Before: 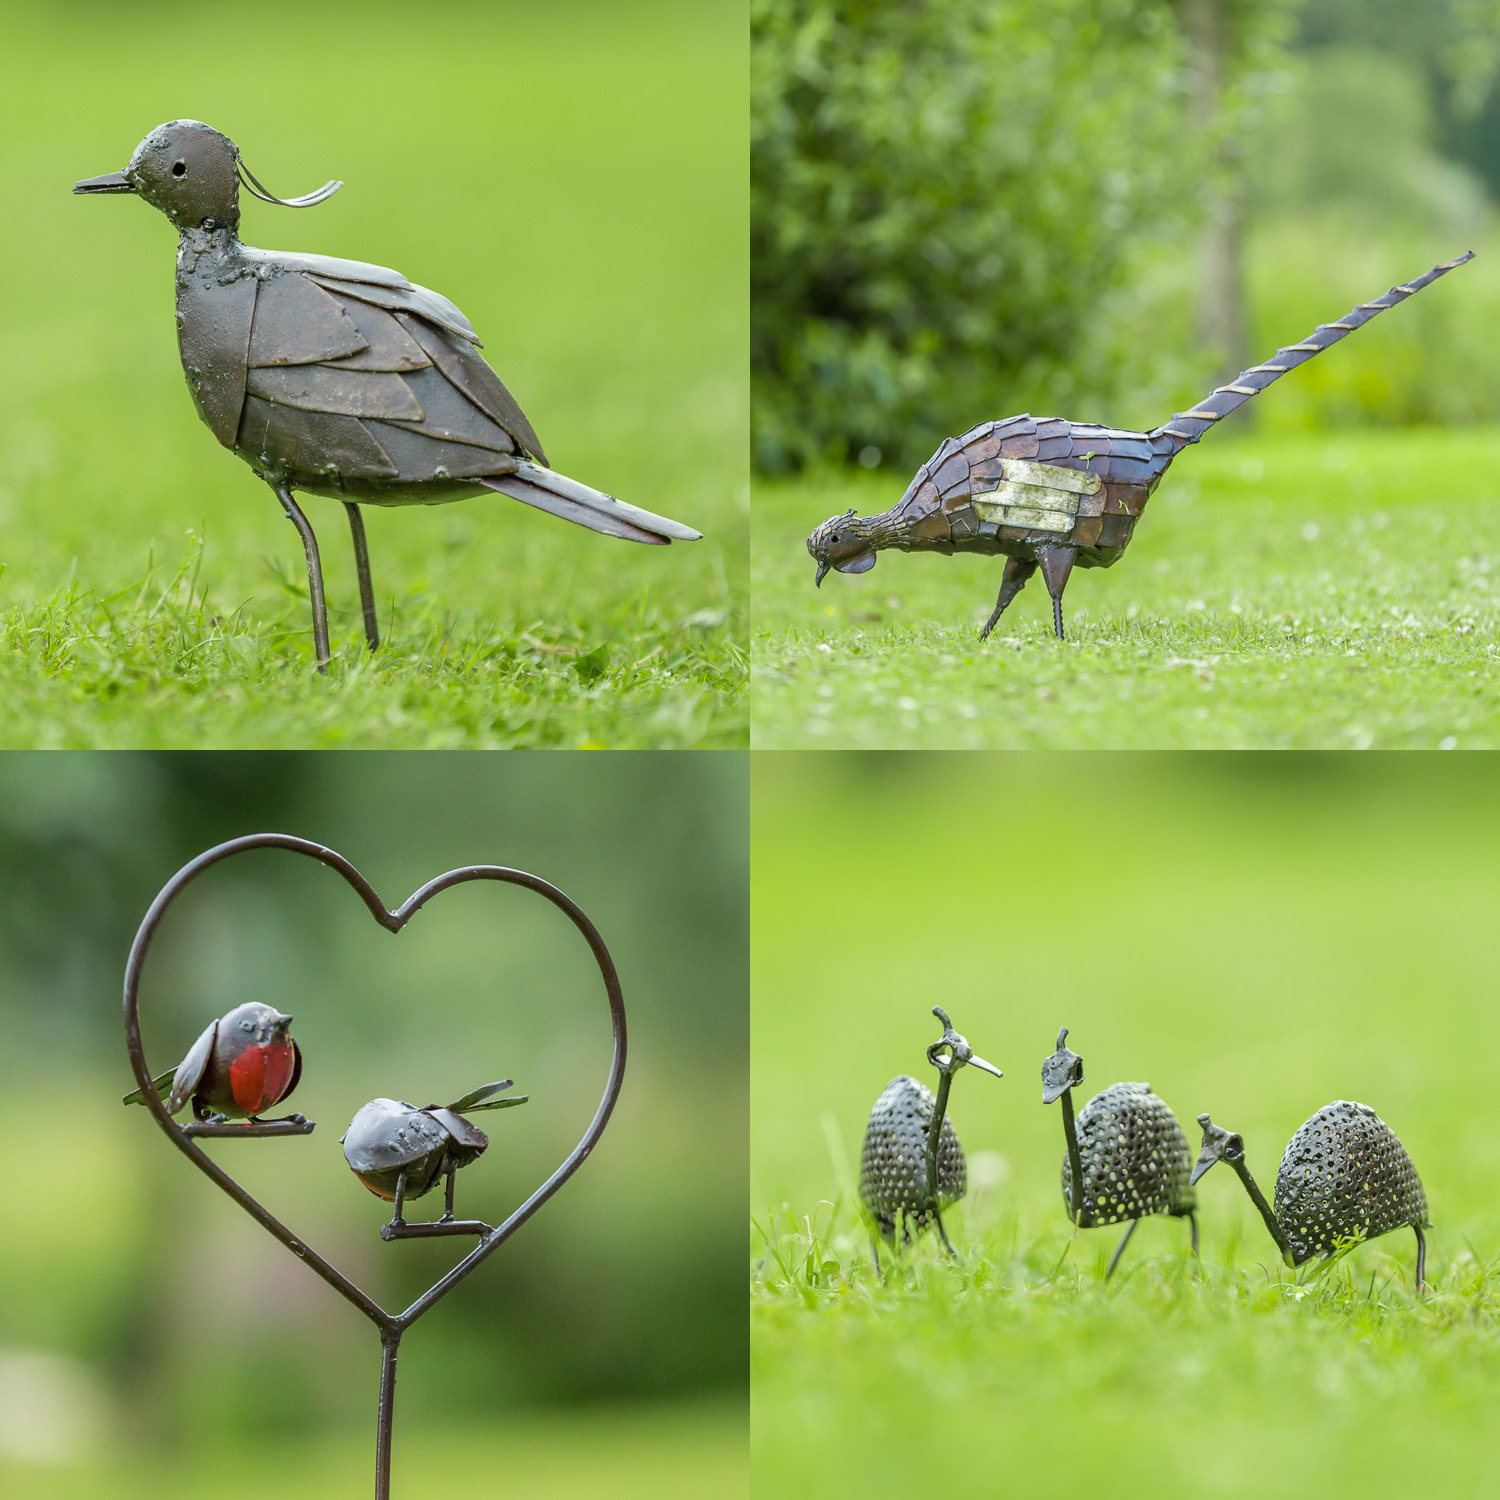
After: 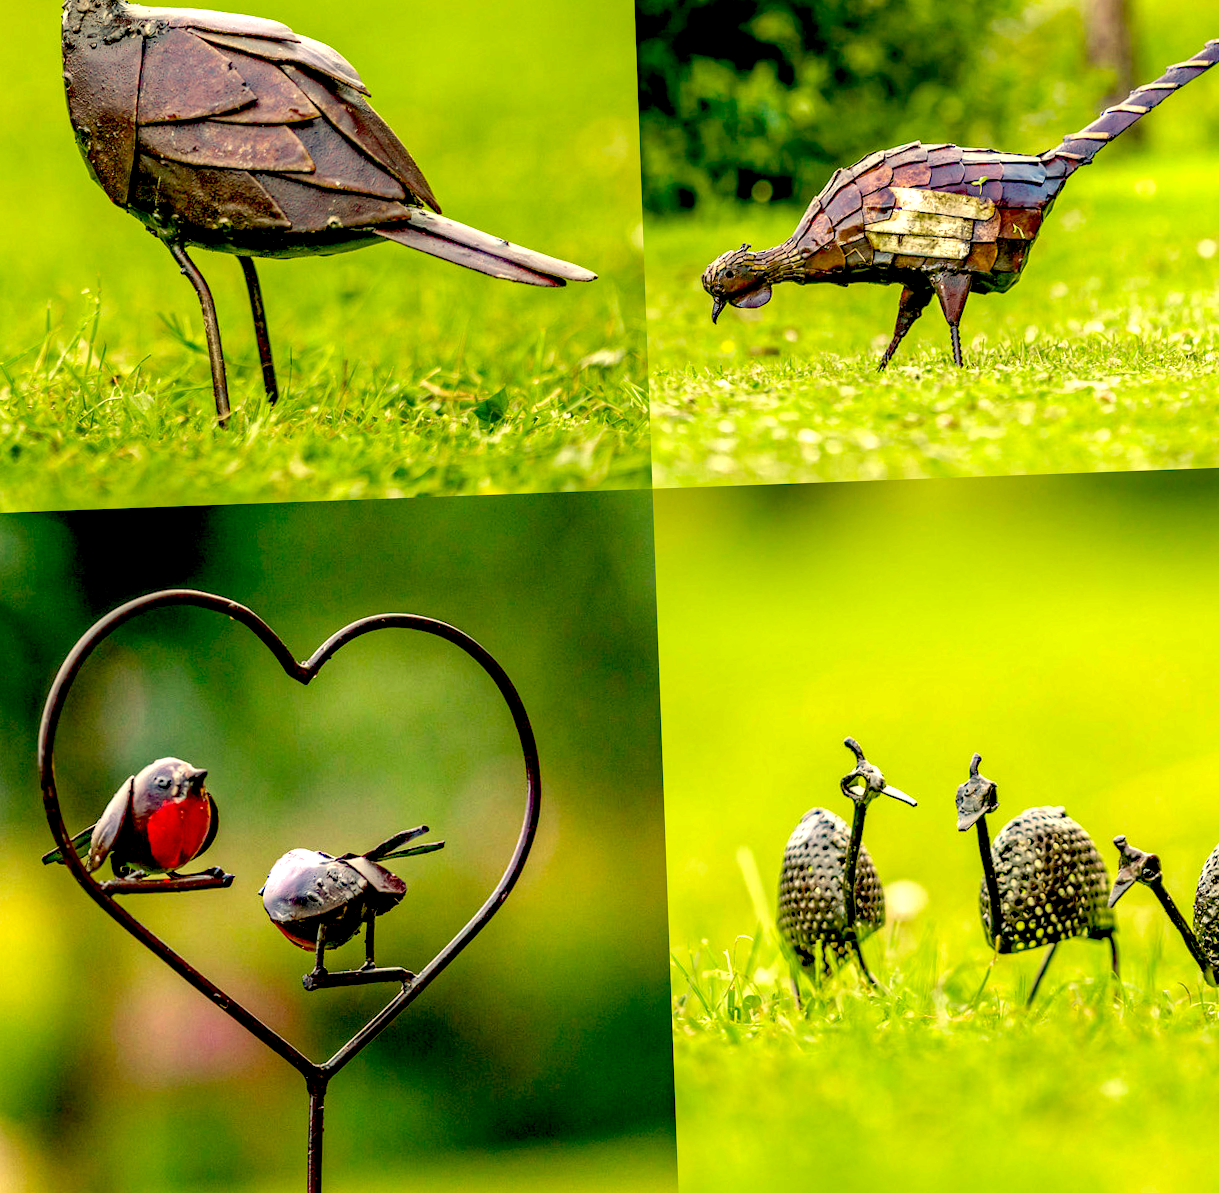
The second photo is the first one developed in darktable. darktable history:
exposure: black level correction 0.04, exposure 0.5 EV, compensate highlight preservation false
local contrast: on, module defaults
color correction: highlights a* 0.816, highlights b* 2.78, saturation 1.1
crop and rotate: left 4.842%, top 15.51%, right 10.668%
white balance: red 1.138, green 0.996, blue 0.812
haze removal: strength 0.53, distance 0.925, compatibility mode true, adaptive false
rotate and perspective: rotation -2.12°, lens shift (vertical) 0.009, lens shift (horizontal) -0.008, automatic cropping original format, crop left 0.036, crop right 0.964, crop top 0.05, crop bottom 0.959
